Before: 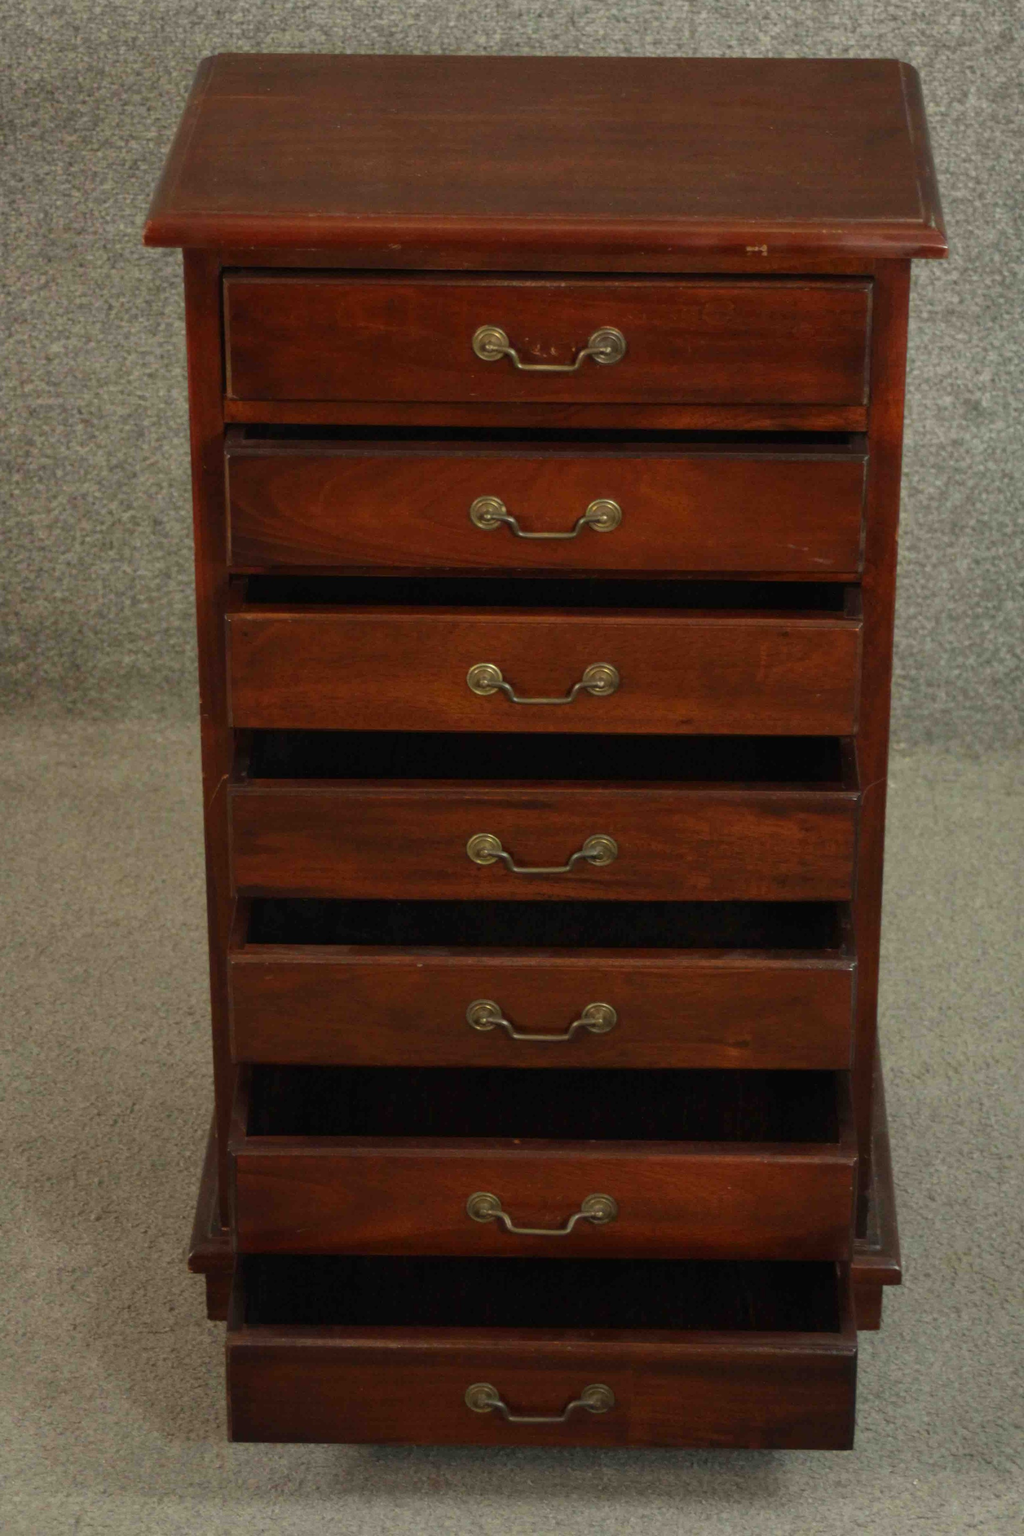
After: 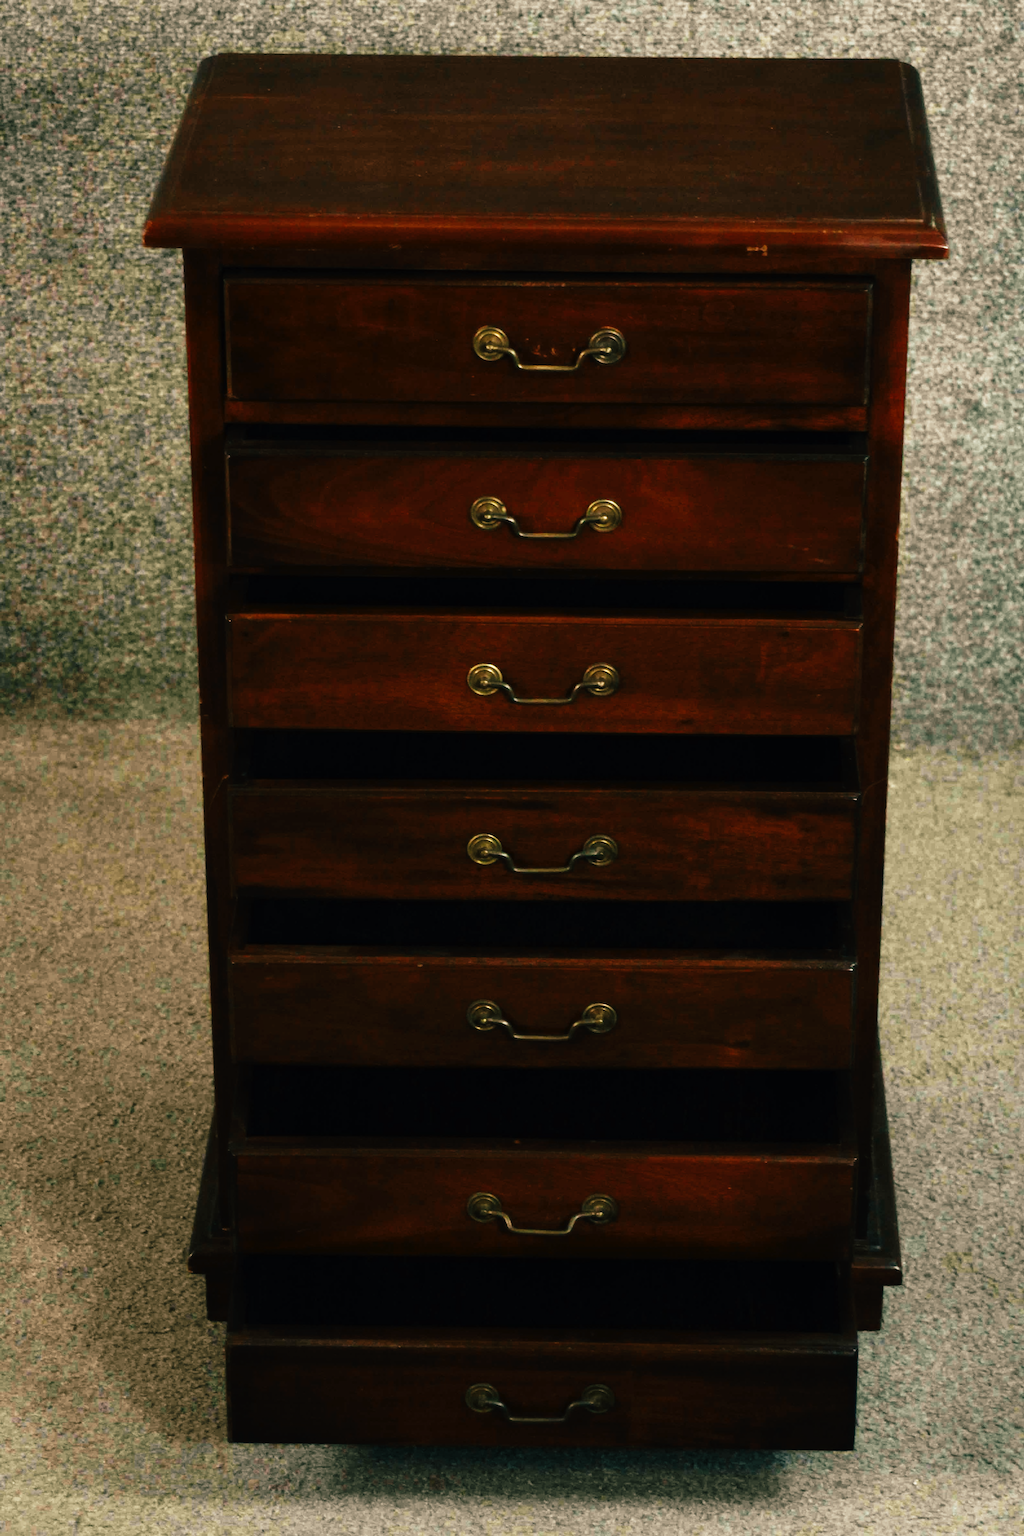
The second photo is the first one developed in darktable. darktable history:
tone curve: curves: ch0 [(0, 0) (0.003, 0.001) (0.011, 0.005) (0.025, 0.01) (0.044, 0.016) (0.069, 0.019) (0.1, 0.024) (0.136, 0.03) (0.177, 0.045) (0.224, 0.071) (0.277, 0.122) (0.335, 0.202) (0.399, 0.326) (0.468, 0.471) (0.543, 0.638) (0.623, 0.798) (0.709, 0.913) (0.801, 0.97) (0.898, 0.983) (1, 1)], preserve colors none
color look up table: target L [95.86, 66.21, 75.67, 57.67, 67.12, 70.98, 51.63, 56.99, 55.39, 52.41, 56.15, 42.51, 42.07, 23.68, 200, 67.09, 70.44, 53.36, 53.57, 41.4, 44.85, 43.37, 38.69, 27.31, 15.53, 0.111, 81.24, 69.22, 68.91, 70.05, 44.33, 50.15, 56.33, 39.9, 37.56, 33.51, 38.74, 36.76, 40.14, 27.85, 4.597, 57.61, 78.27, 71.27, 55.59, 55.41, 54.19, 44.11, 26.46], target a [-4.111, 2.544, -0.486, -18.23, 0.053, -14.02, -22.3, -23.44, -11.78, 4.348, -0.53, -17.85, -15.22, -14.39, 0, 3.307, 8.514, 15.21, 24.76, 30.77, 21.26, 19.31, 20.35, 28.22, -0.684, 0.699, 3.21, 16.32, 15.16, -1.648, 37.68, 30.96, 16.68, 32.78, 30.81, 17.04, 0.832, -3.013, -1.001, 23.58, 6.883, -17.27, -14.79, -12.51, -15.5, -16.75, -13.2, -9.89, -11.72], target b [24.13, 40.65, 24.65, -11.23, 43.09, 6.862, 26.66, 18.73, 21.78, 29.84, 7.013, 11.49, 4.451, 13.8, 0, 42.76, 16.86, 31.07, -1.769, 23.3, 3.611, 27.96, 31.36, 41.5, 2.667, -2.619, -4.038, -13.7, -4.135, 2.092, -22.51, -15.31, -10.18, -24.88, -12.99, -10.15, -20.56, -14.92, -19.5, -23.87, -18.97, -13.3, -20.89, -15.97, -13.11, -9.595, -14.34, -9.852, -5.407], num patches 49
